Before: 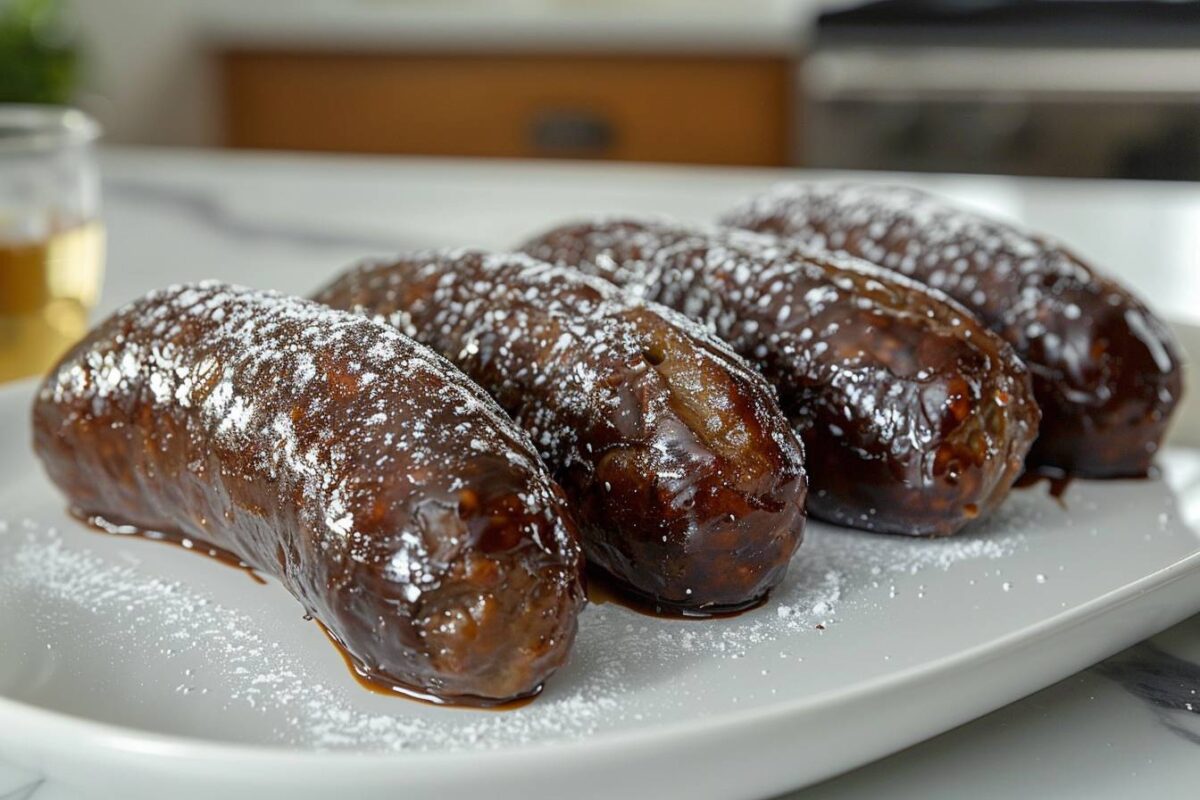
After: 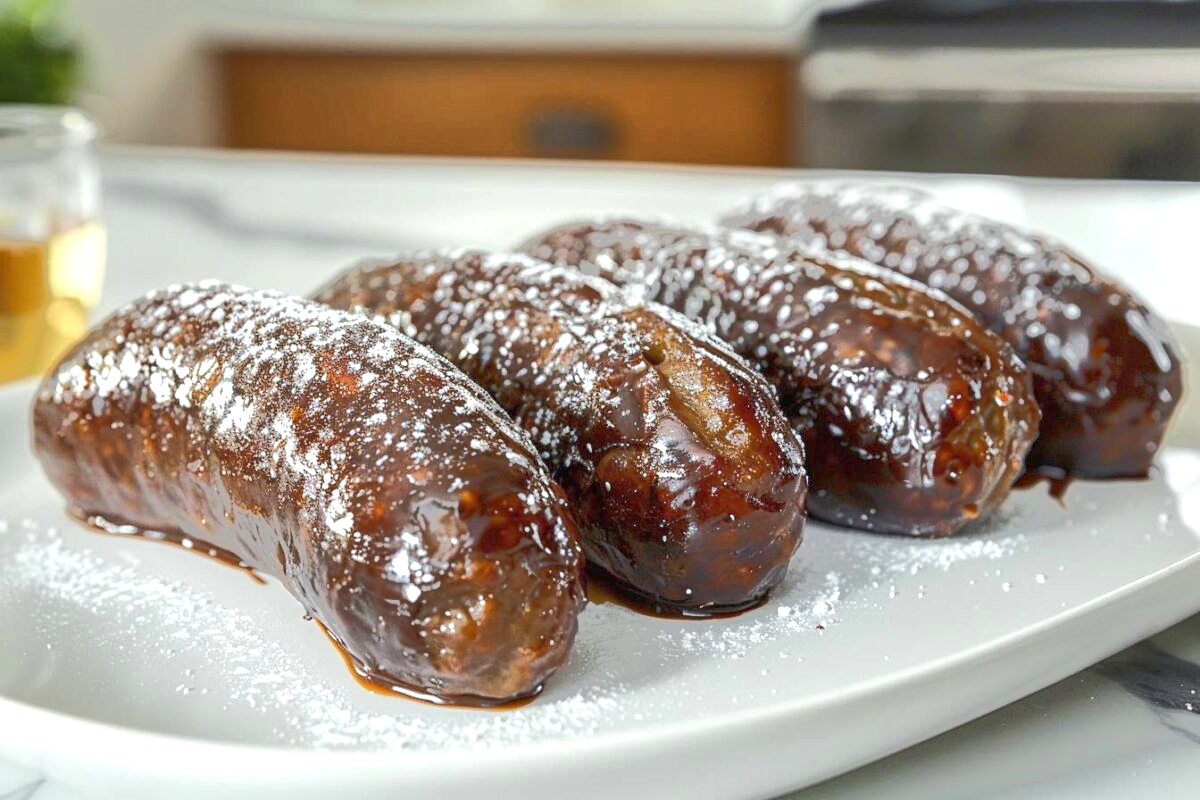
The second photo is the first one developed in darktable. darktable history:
exposure: black level correction 0, exposure 1.1 EV, compensate exposure bias true, compensate highlight preservation false
tone equalizer: -7 EV -0.63 EV, -6 EV 1 EV, -5 EV -0.45 EV, -4 EV 0.43 EV, -3 EV 0.41 EV, -2 EV 0.15 EV, -1 EV -0.15 EV, +0 EV -0.39 EV, smoothing diameter 25%, edges refinement/feathering 10, preserve details guided filter
